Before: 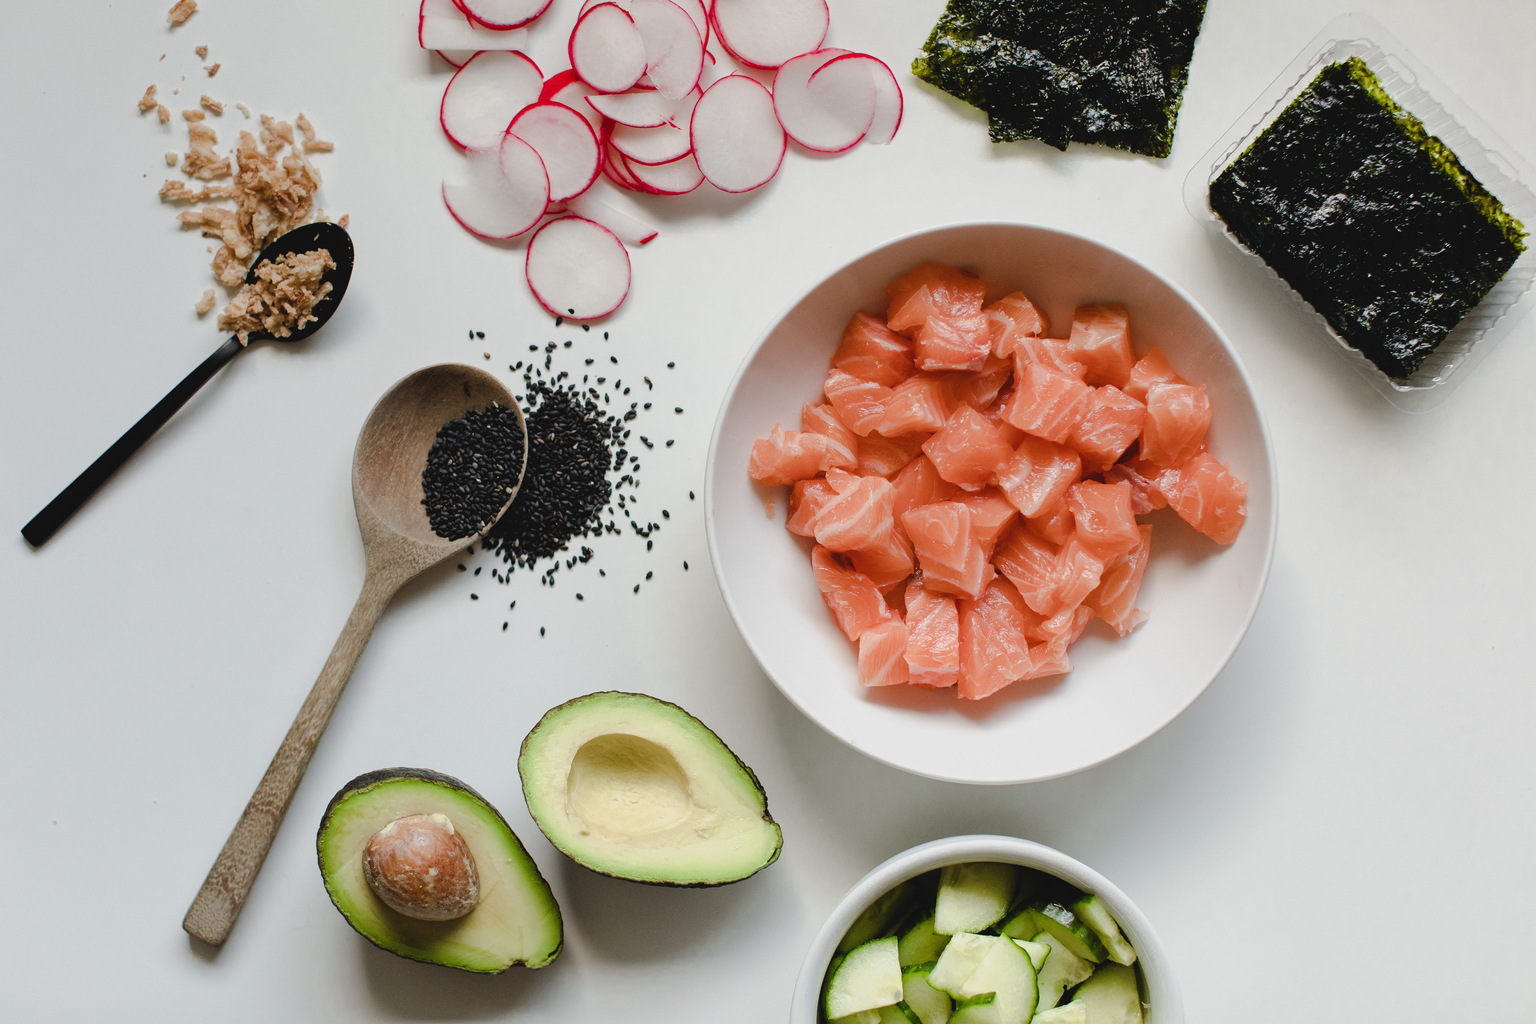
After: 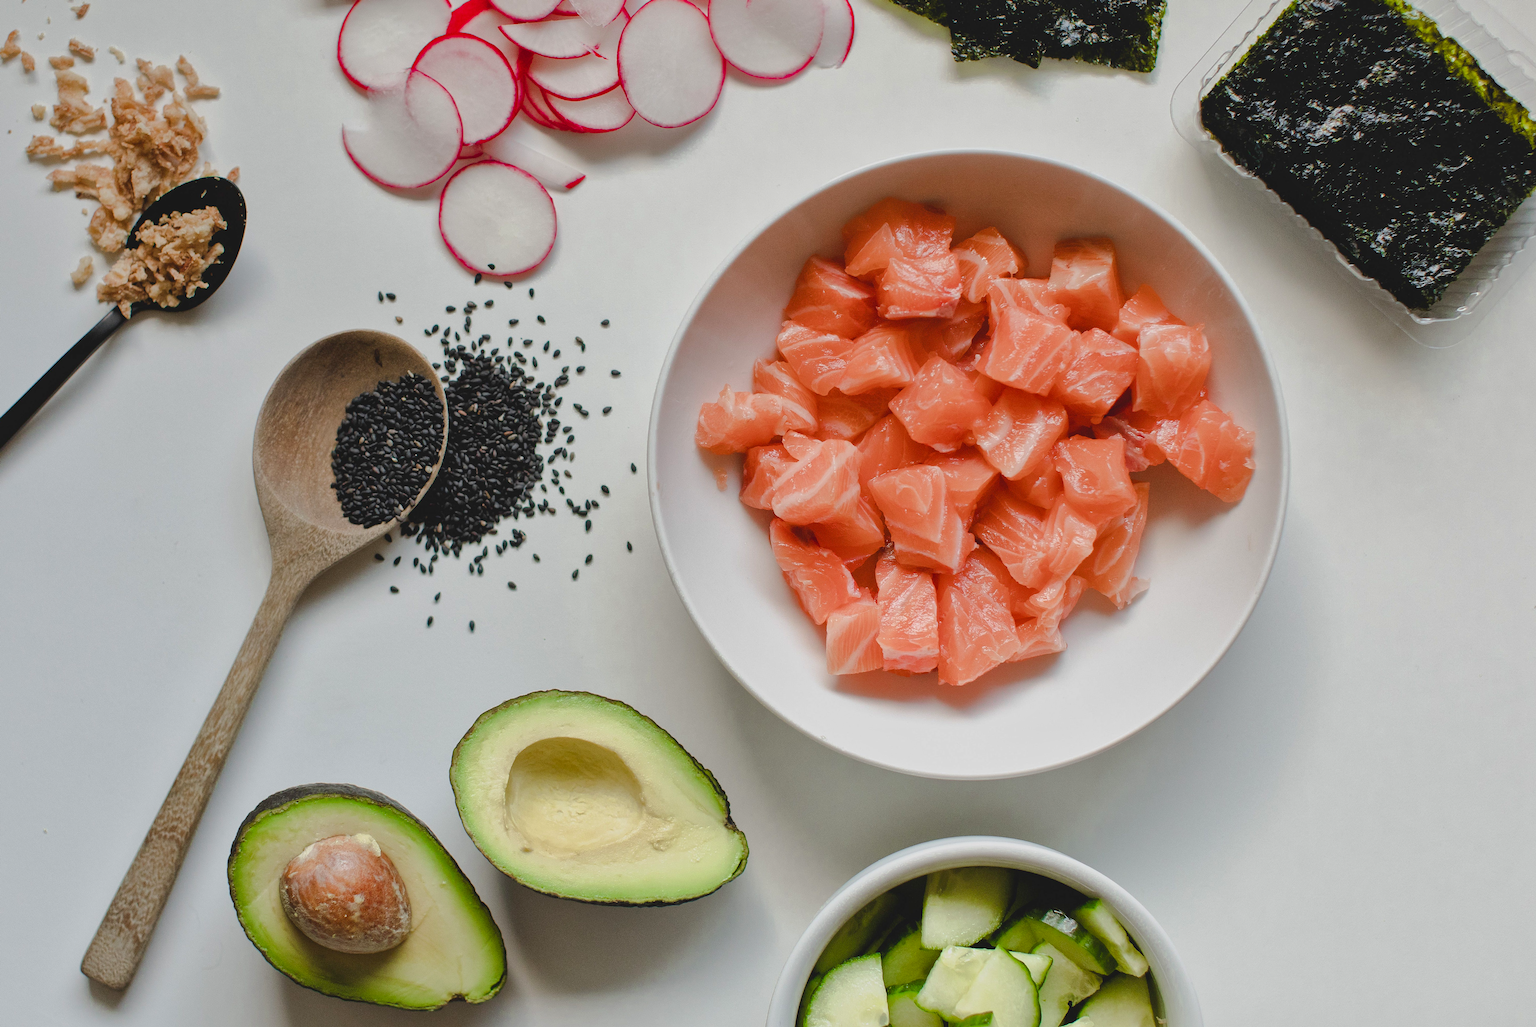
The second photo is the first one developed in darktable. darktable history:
contrast brightness saturation: saturation 0.1
shadows and highlights: highlights color adjustment 52.76%
crop and rotate: angle 1.99°, left 6.012%, top 5.676%
